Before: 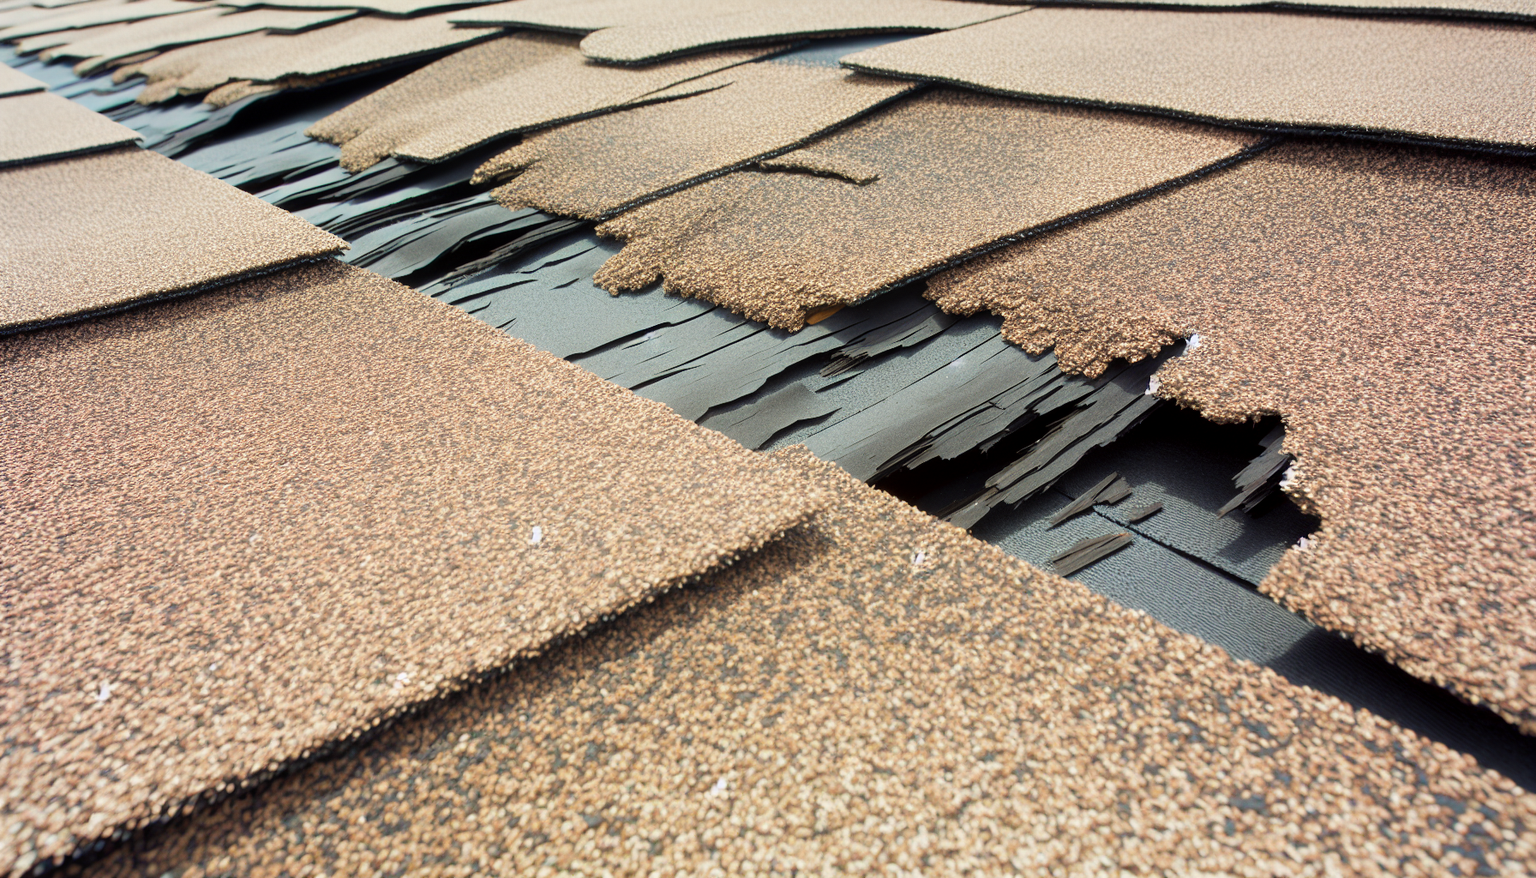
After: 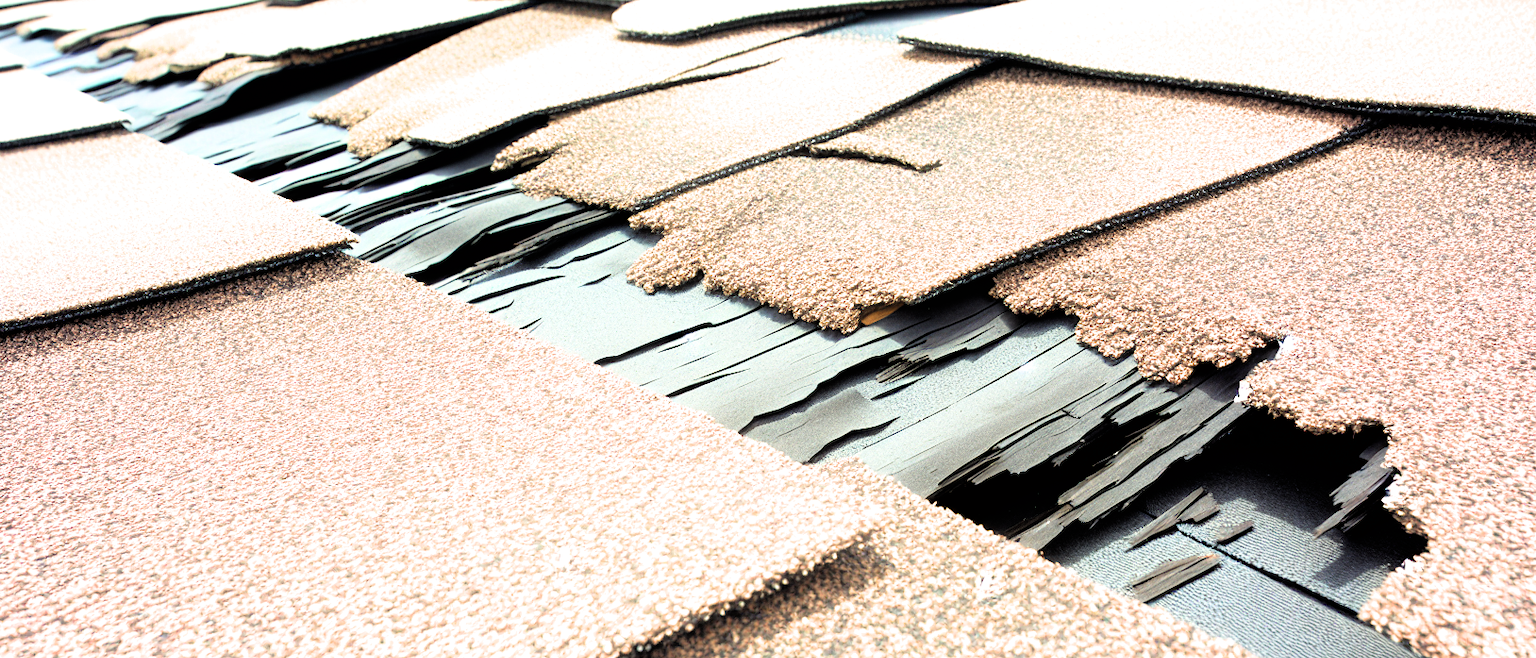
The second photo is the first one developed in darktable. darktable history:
crop: left 1.563%, top 3.378%, right 7.582%, bottom 28.453%
filmic rgb: black relative exposure -4.91 EV, white relative exposure 2.83 EV, hardness 3.7
exposure: exposure 1.251 EV, compensate highlight preservation false
